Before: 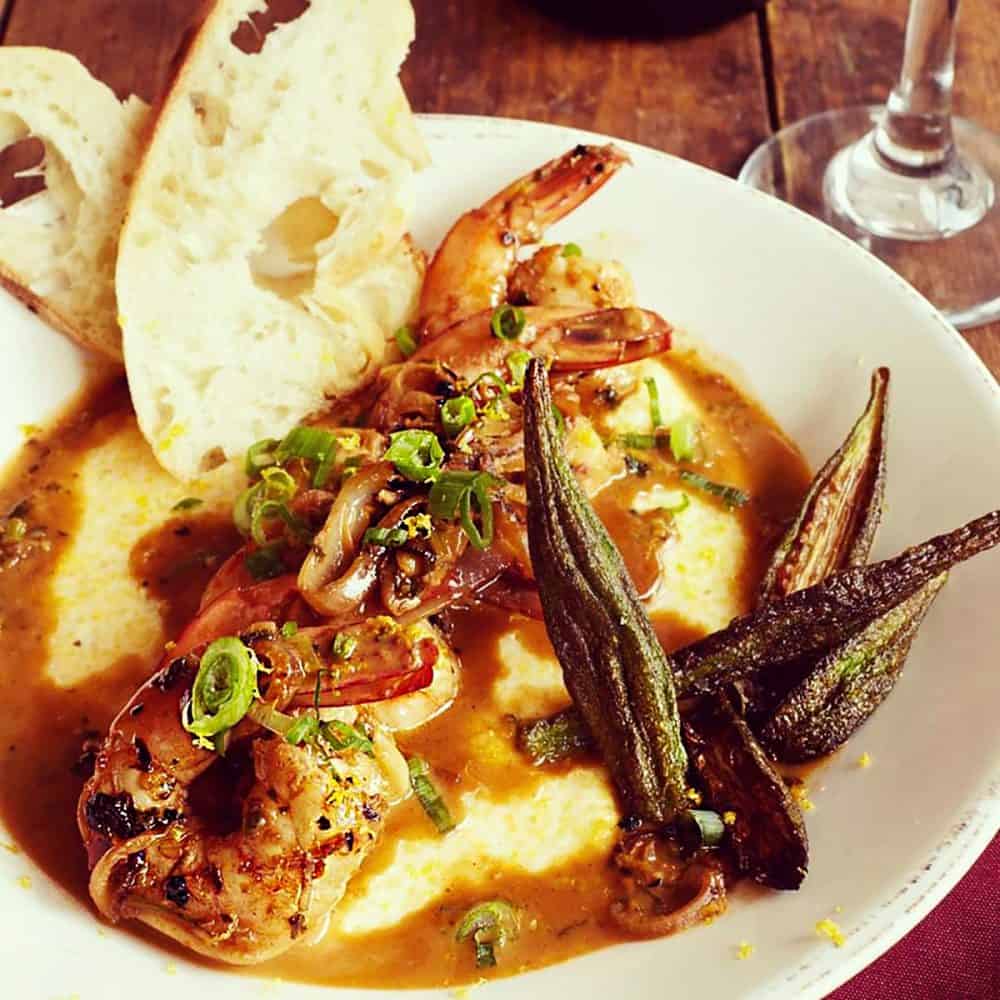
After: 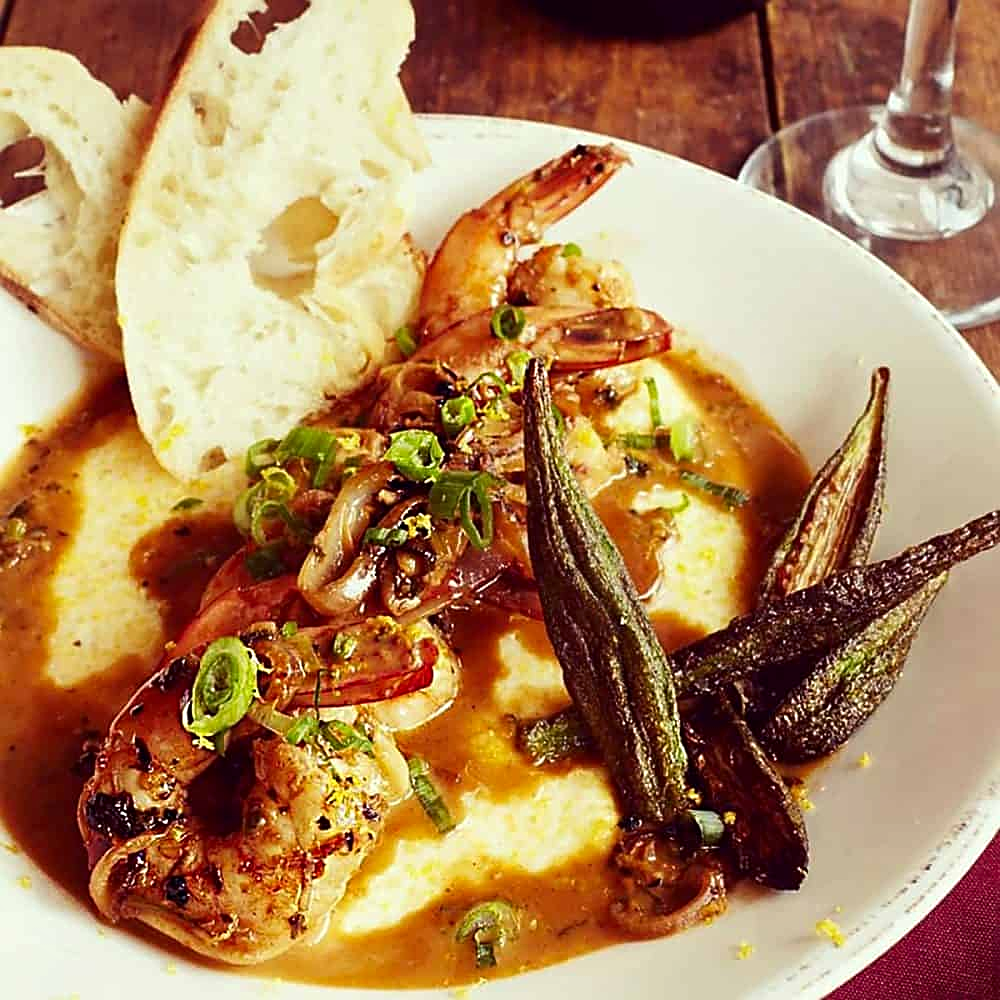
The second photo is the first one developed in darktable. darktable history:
contrast brightness saturation: contrast 0.03, brightness -0.04
local contrast: mode bilateral grid, contrast 15, coarseness 36, detail 105%, midtone range 0.2
sharpen: on, module defaults
